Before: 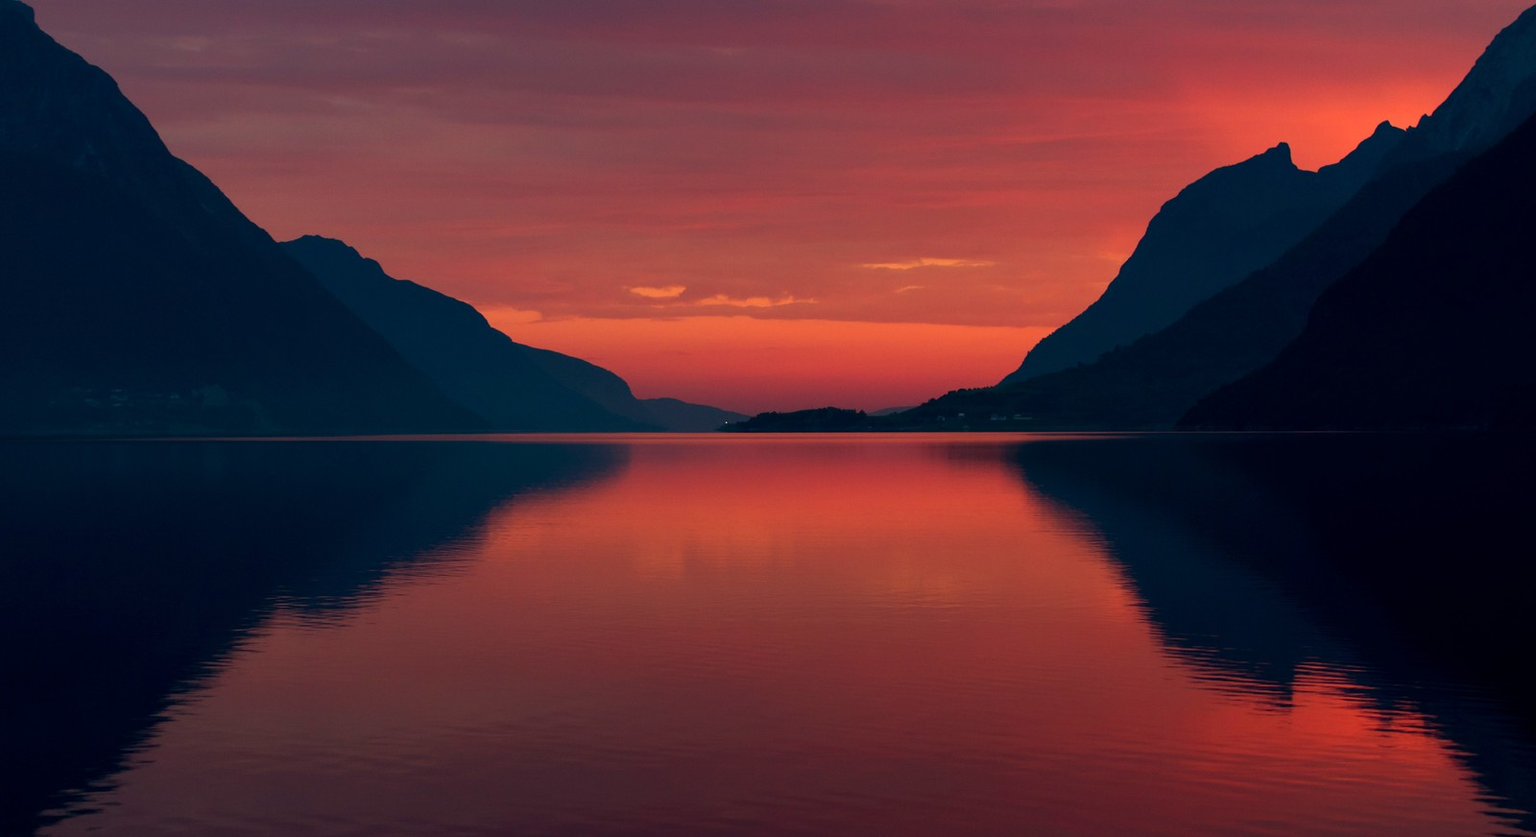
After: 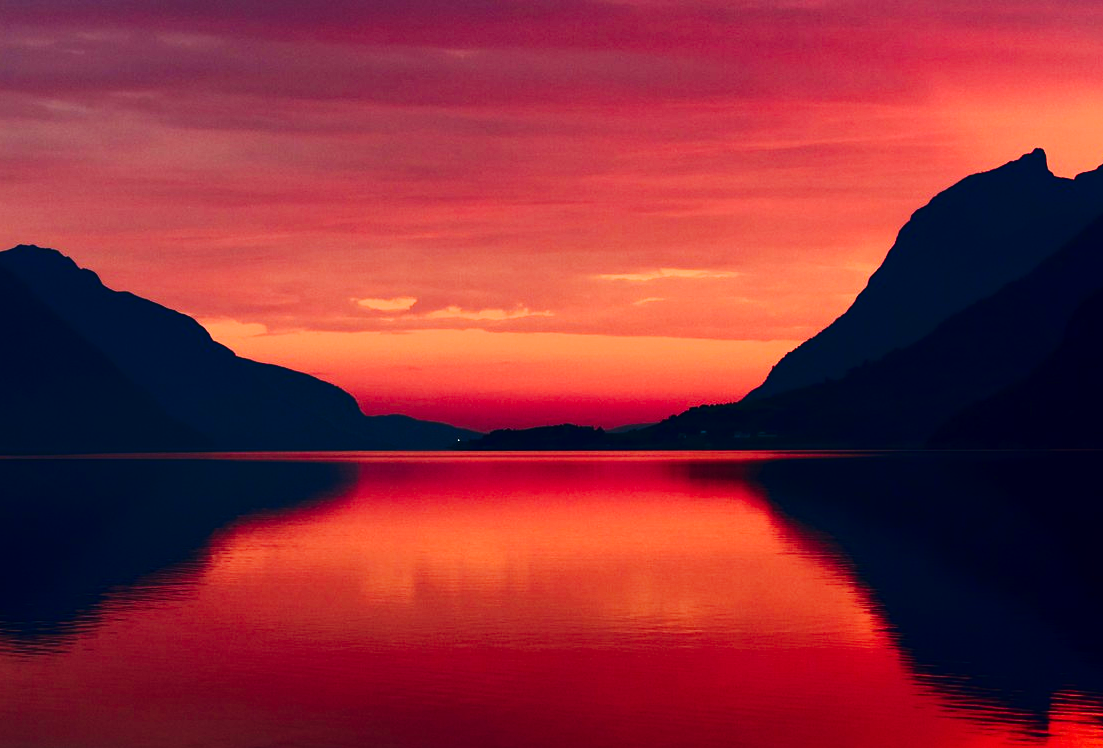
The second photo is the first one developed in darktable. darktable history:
crop: left 18.642%, right 12.37%, bottom 14.193%
contrast brightness saturation: contrast 0.191, brightness -0.224, saturation 0.107
tone curve: curves: ch0 [(0, 0) (0.003, 0.009) (0.011, 0.013) (0.025, 0.022) (0.044, 0.039) (0.069, 0.055) (0.1, 0.077) (0.136, 0.113) (0.177, 0.158) (0.224, 0.213) (0.277, 0.289) (0.335, 0.367) (0.399, 0.451) (0.468, 0.532) (0.543, 0.615) (0.623, 0.696) (0.709, 0.755) (0.801, 0.818) (0.898, 0.893) (1, 1)], preserve colors none
exposure: exposure 1 EV, compensate highlight preservation false
